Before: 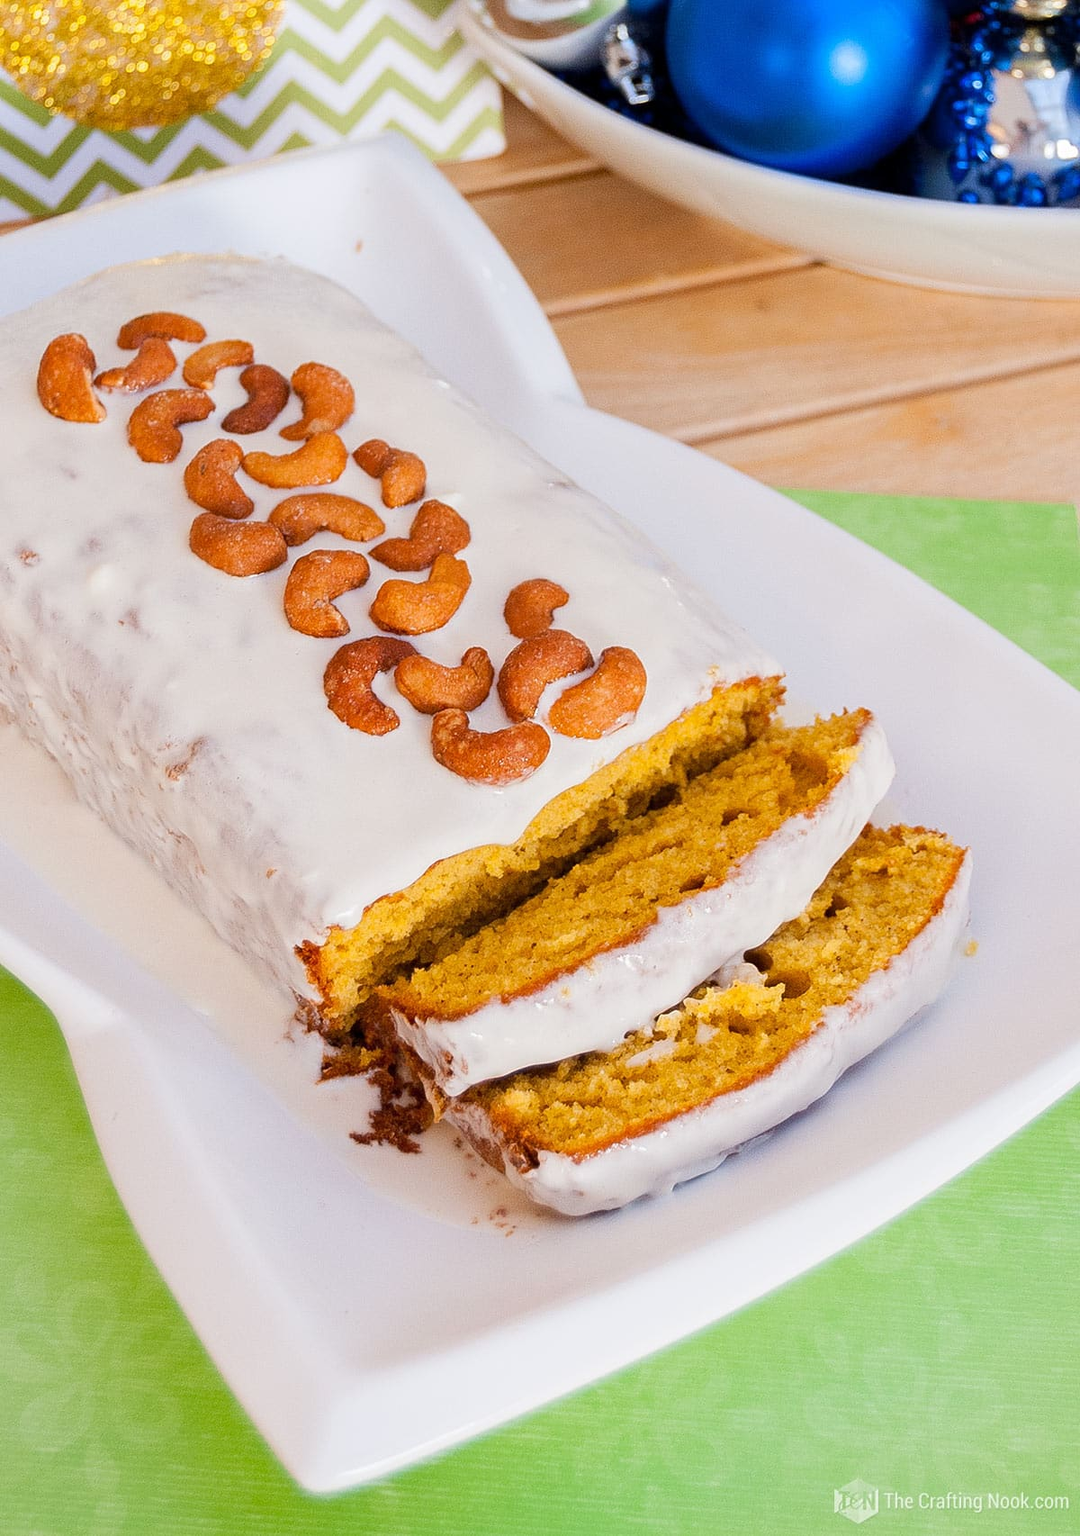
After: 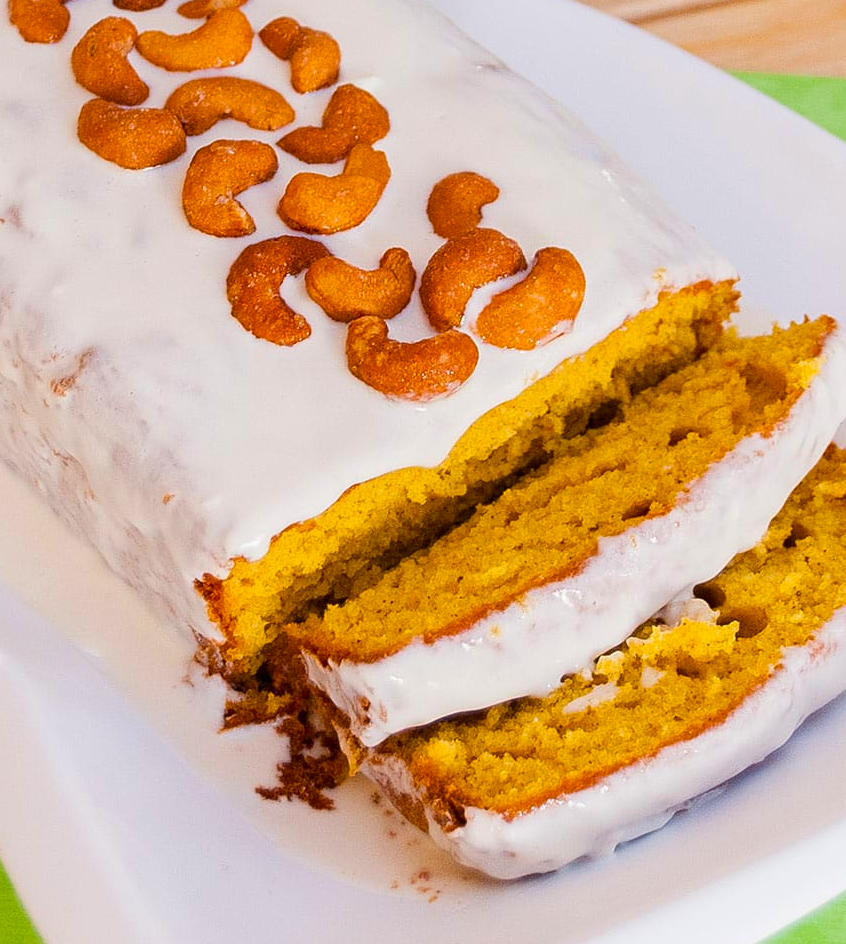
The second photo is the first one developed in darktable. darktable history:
color balance rgb: perceptual saturation grading › global saturation 30%, global vibrance 10%
crop: left 11.123%, top 27.61%, right 18.3%, bottom 17.034%
